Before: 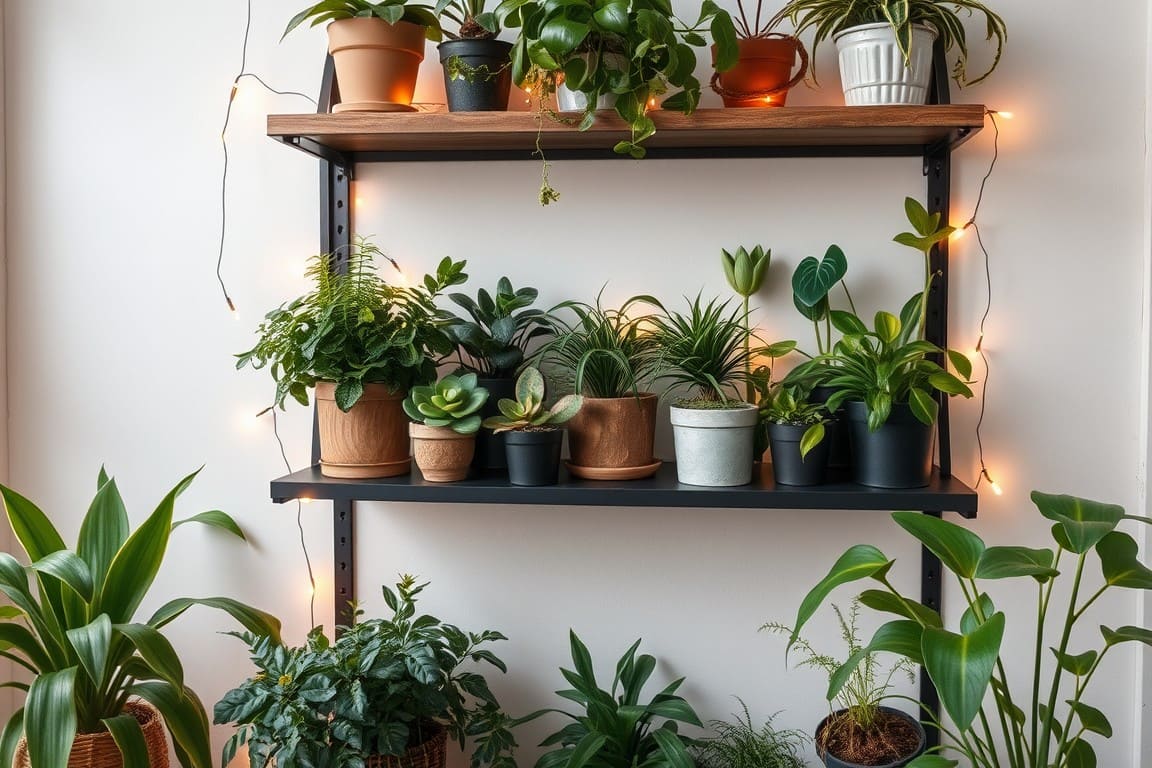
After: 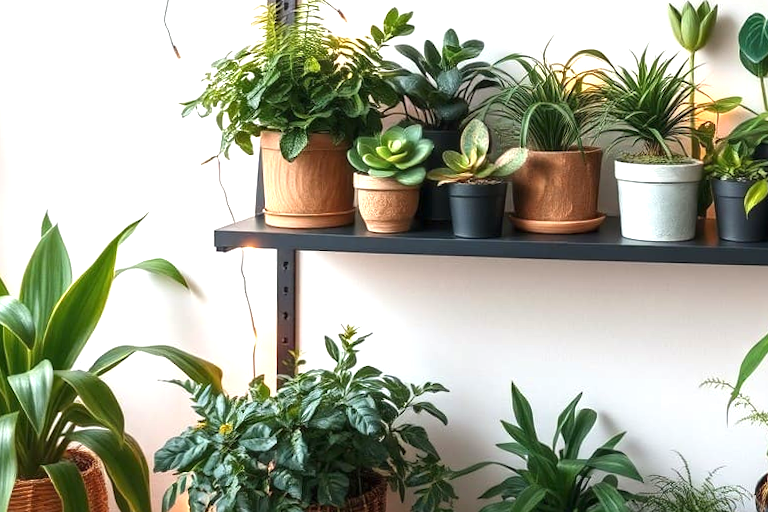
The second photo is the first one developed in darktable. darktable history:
exposure: black level correction 0, exposure 0.9 EV, compensate highlight preservation false
crop and rotate: angle -0.82°, left 3.85%, top 31.828%, right 27.992%
